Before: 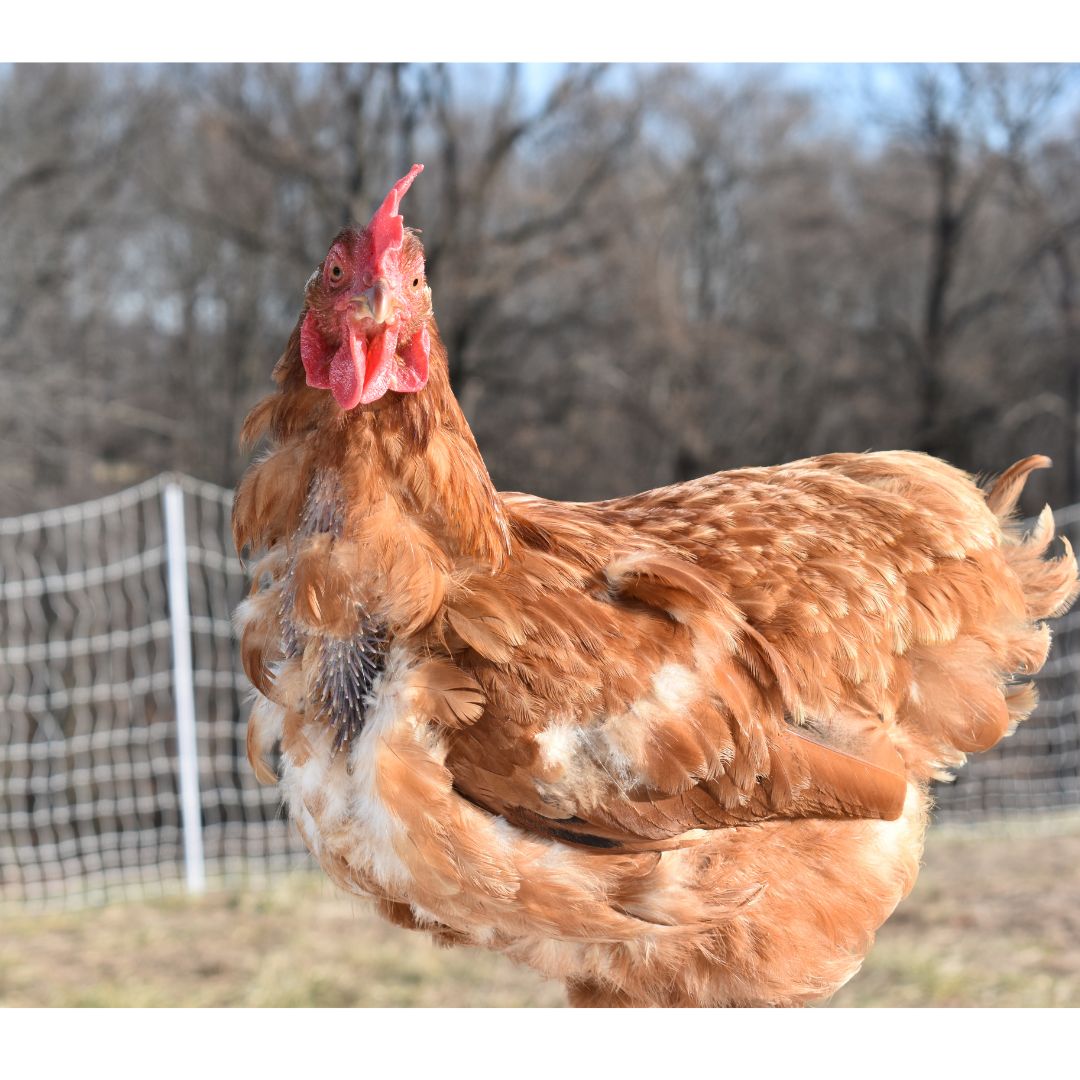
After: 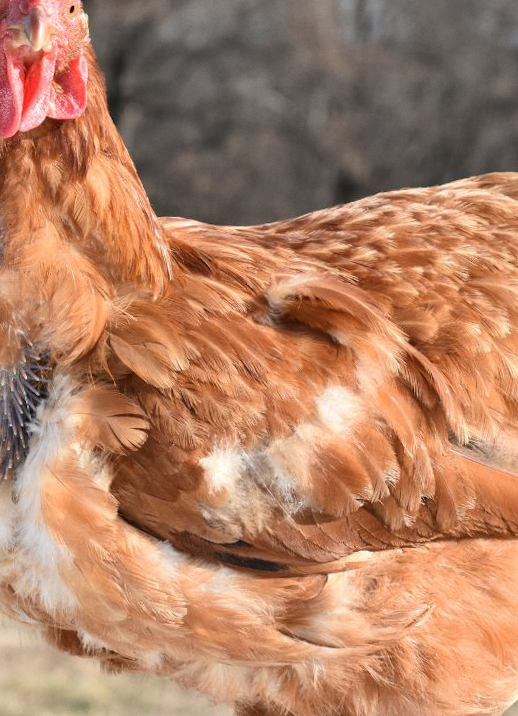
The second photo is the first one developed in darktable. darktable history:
rotate and perspective: rotation -1°, crop left 0.011, crop right 0.989, crop top 0.025, crop bottom 0.975
grain: coarseness 14.57 ISO, strength 8.8%
crop: left 31.379%, top 24.658%, right 20.326%, bottom 6.628%
exposure: exposure 0 EV, compensate highlight preservation false
